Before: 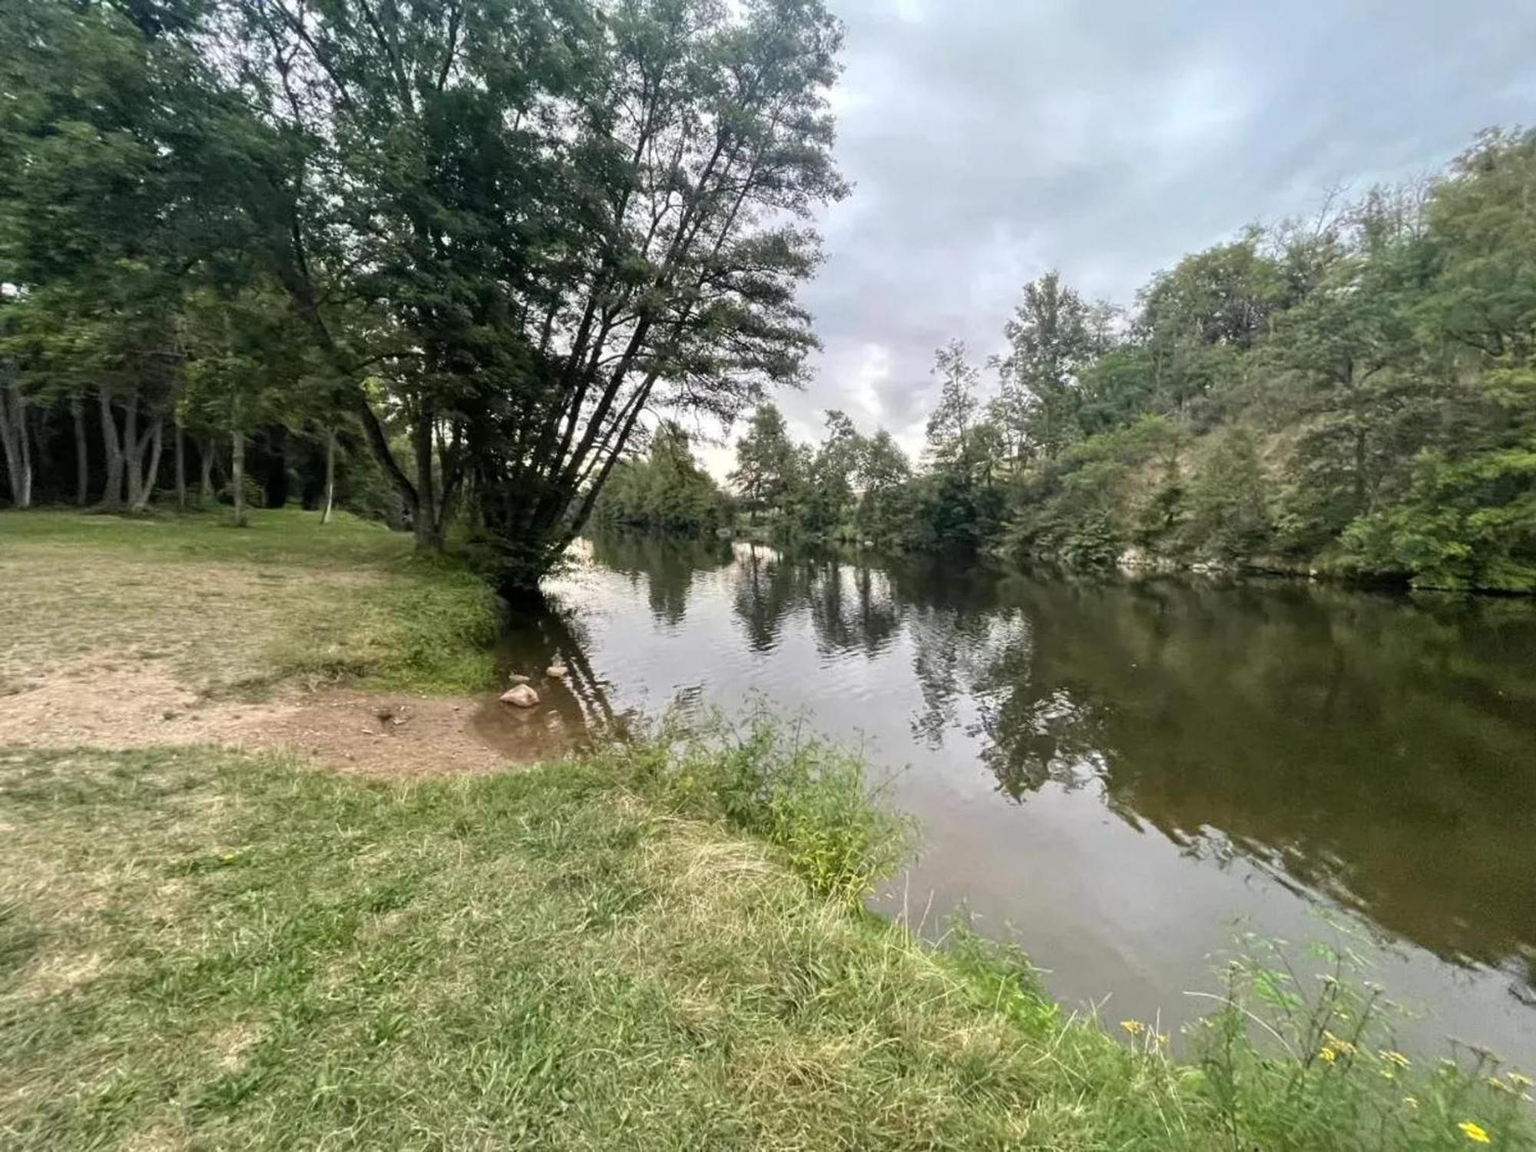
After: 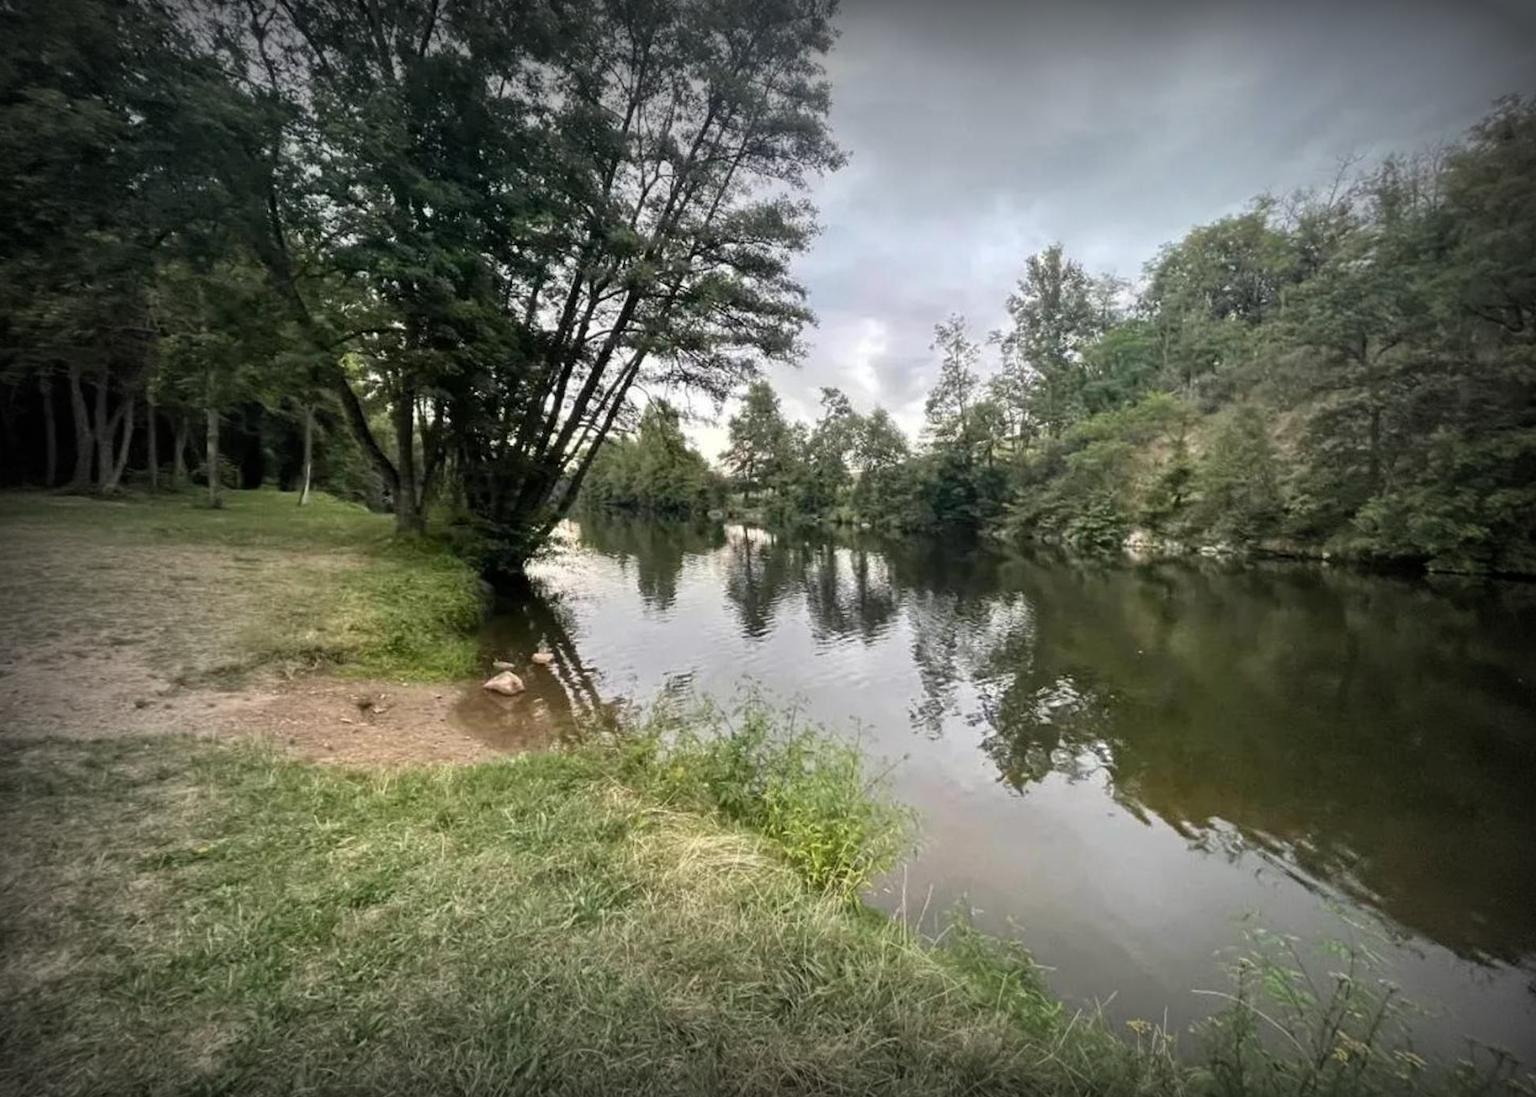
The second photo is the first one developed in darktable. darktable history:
vignetting: fall-off start 53.99%, brightness -0.882, automatic ratio true, width/height ratio 1.312, shape 0.213, unbound false
crop: left 2.175%, top 3.168%, right 1.25%, bottom 4.821%
